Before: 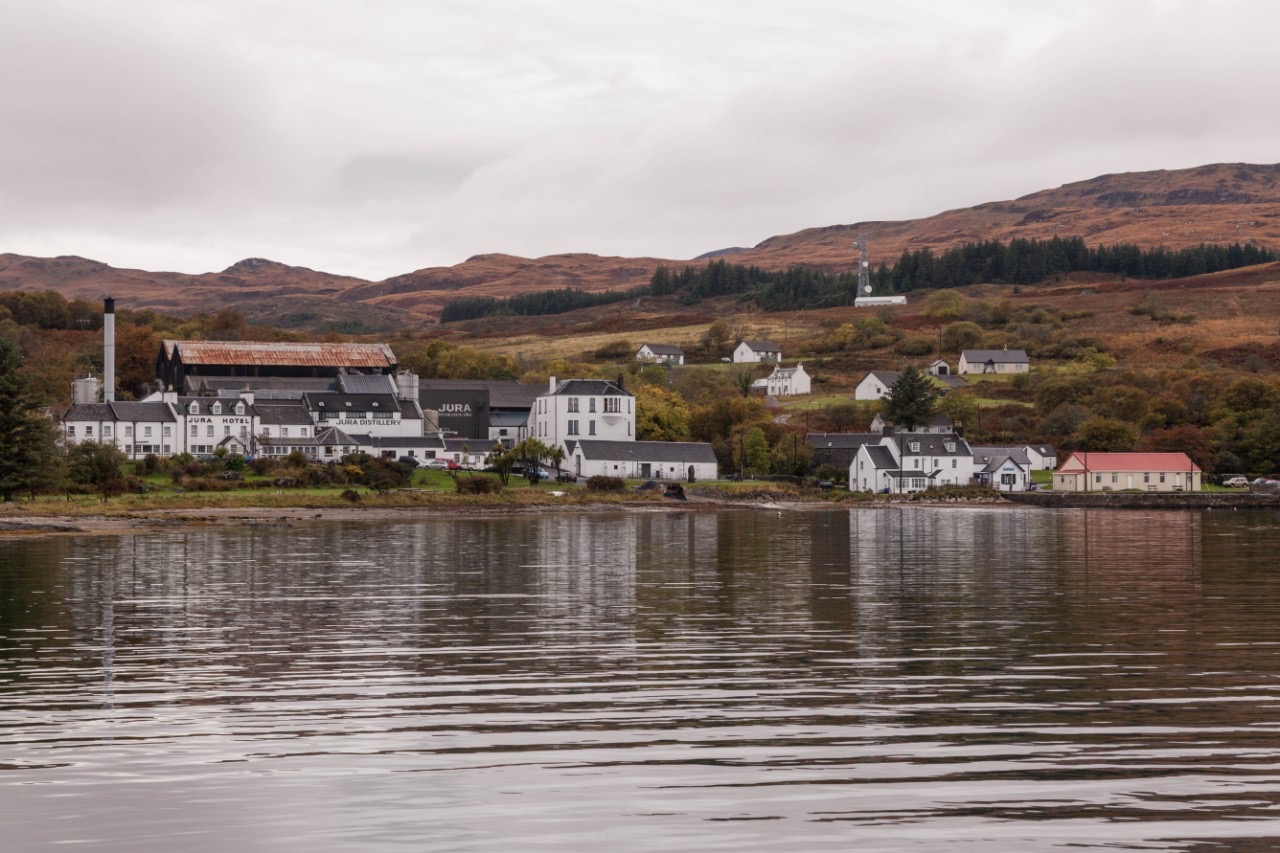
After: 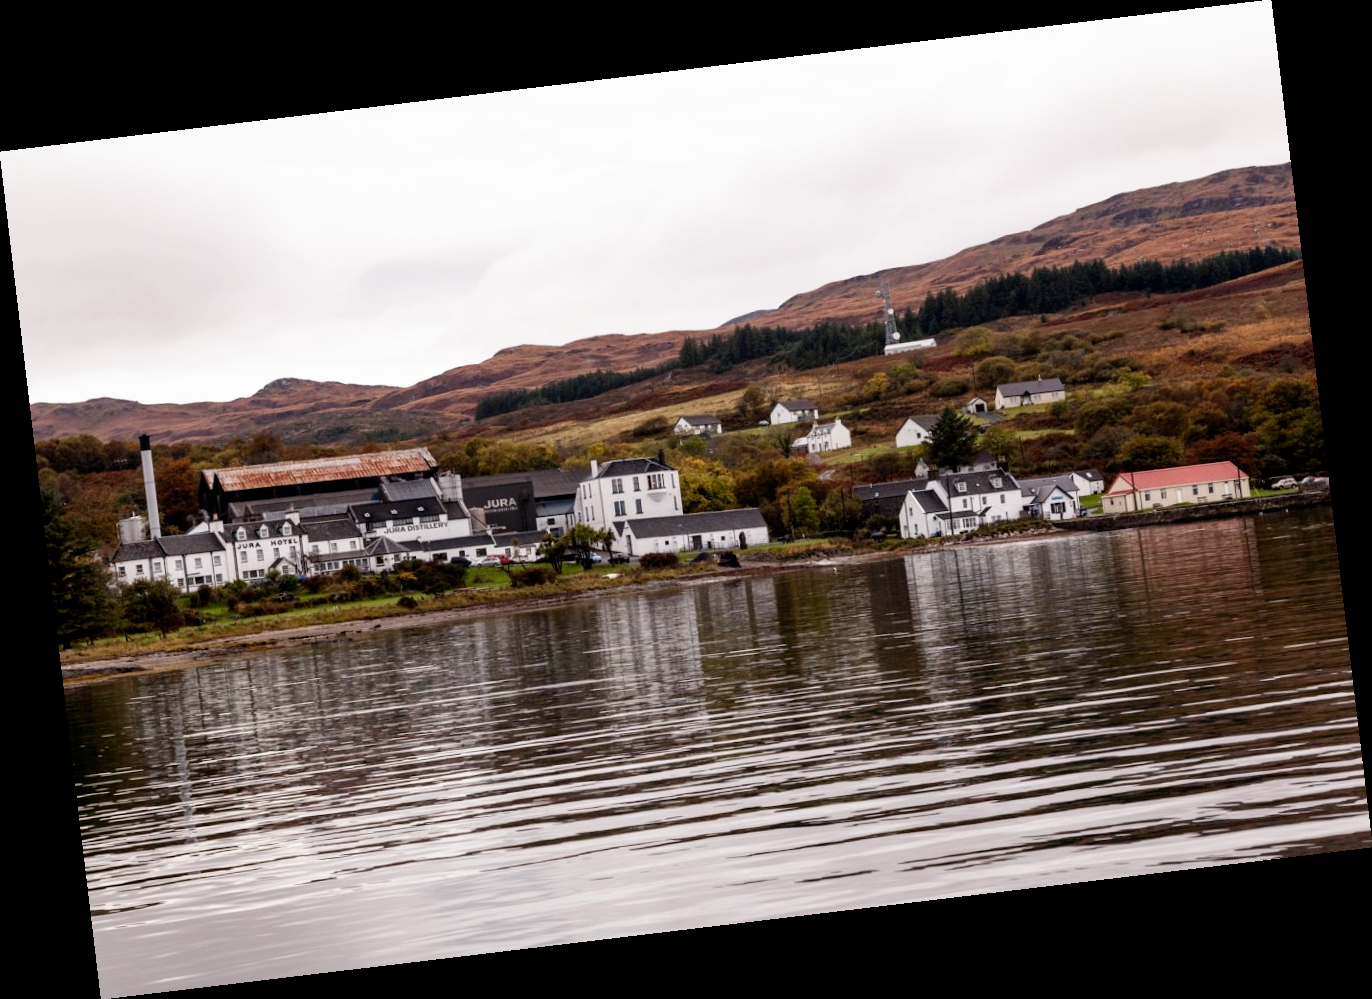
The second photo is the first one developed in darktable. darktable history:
filmic rgb: black relative exposure -8.7 EV, white relative exposure 2.7 EV, threshold 3 EV, target black luminance 0%, hardness 6.25, latitude 75%, contrast 1.325, highlights saturation mix -5%, preserve chrominance no, color science v5 (2021), iterations of high-quality reconstruction 0, enable highlight reconstruction true
exposure: exposure 0.15 EV, compensate highlight preservation false
rotate and perspective: rotation -6.83°, automatic cropping off
